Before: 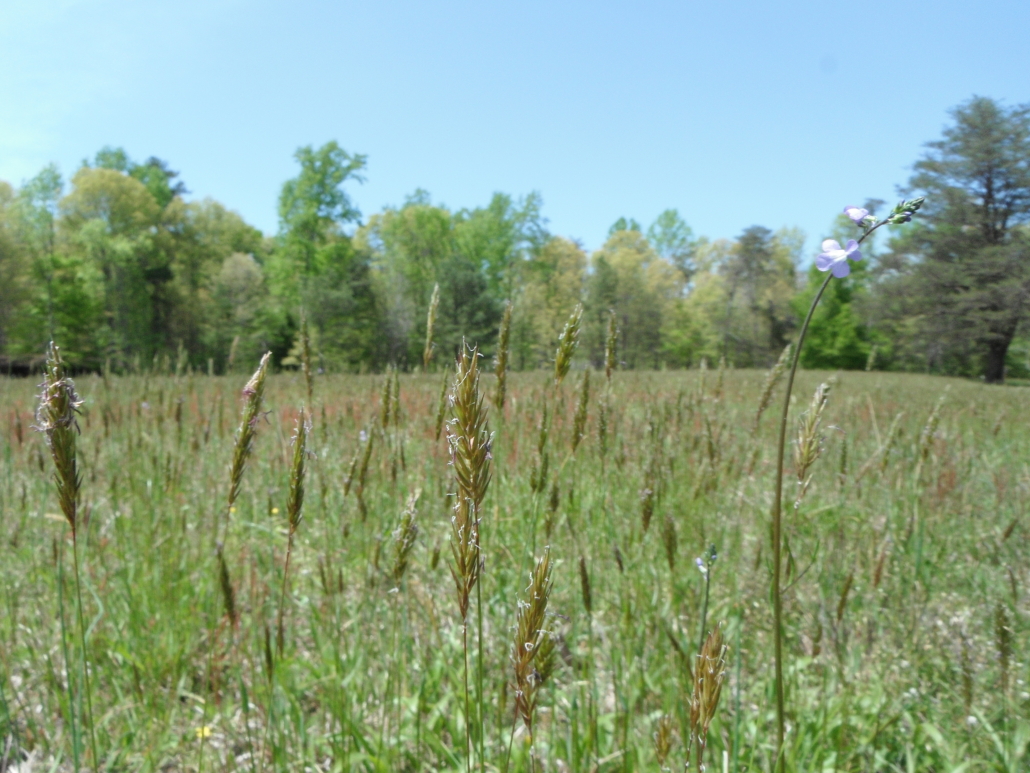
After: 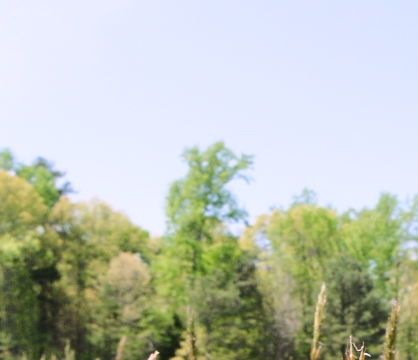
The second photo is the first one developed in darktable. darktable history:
crop and rotate: left 11.022%, top 0.049%, right 48.317%, bottom 53.331%
sharpen: amount 0.208
tone curve: curves: ch0 [(0, 0.023) (0.103, 0.087) (0.277, 0.28) (0.438, 0.547) (0.546, 0.678) (0.735, 0.843) (0.994, 1)]; ch1 [(0, 0) (0.371, 0.261) (0.465, 0.42) (0.488, 0.477) (0.512, 0.513) (0.542, 0.581) (0.574, 0.647) (0.636, 0.747) (1, 1)]; ch2 [(0, 0) (0.369, 0.388) (0.449, 0.431) (0.478, 0.471) (0.516, 0.517) (0.575, 0.642) (0.649, 0.726) (1, 1)], color space Lab, linked channels, preserve colors none
color correction: highlights a* 14.54, highlights b* 4.85
